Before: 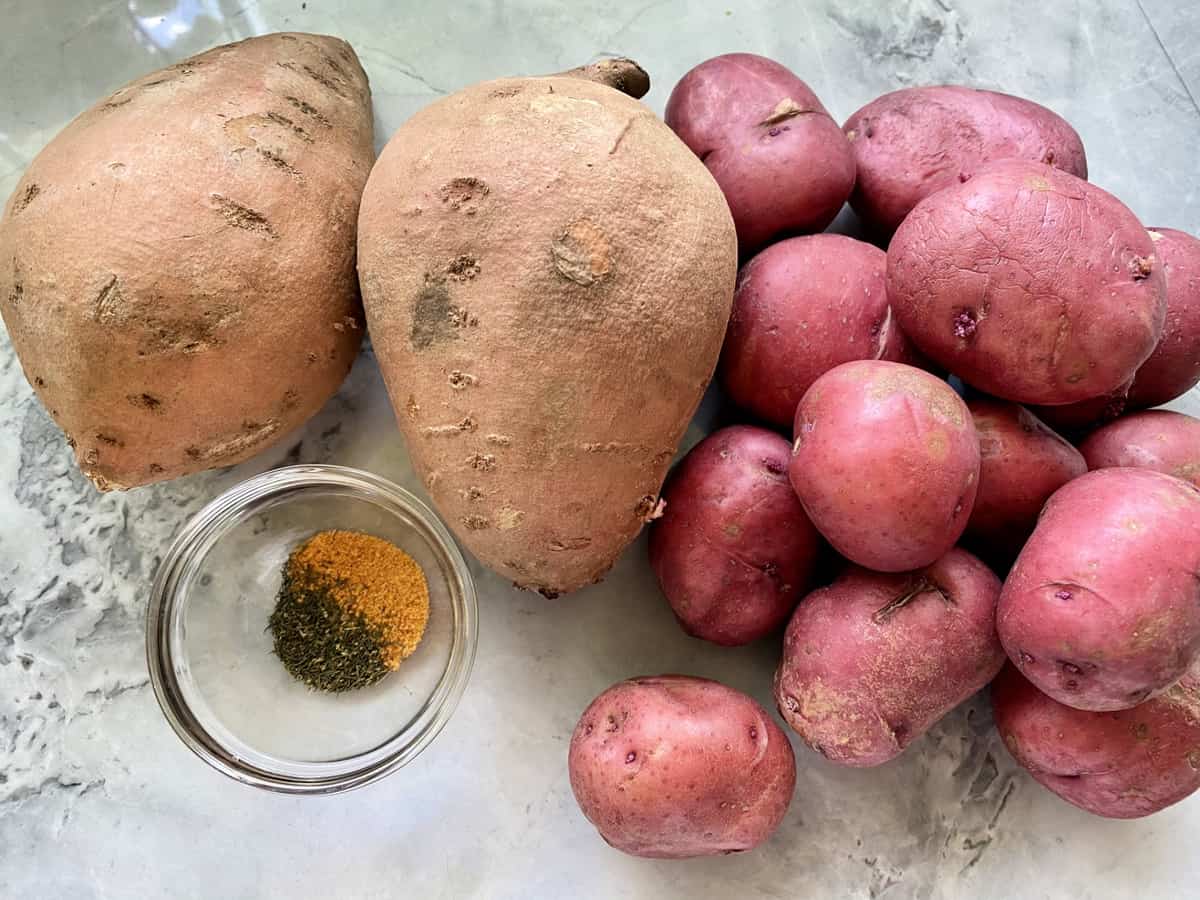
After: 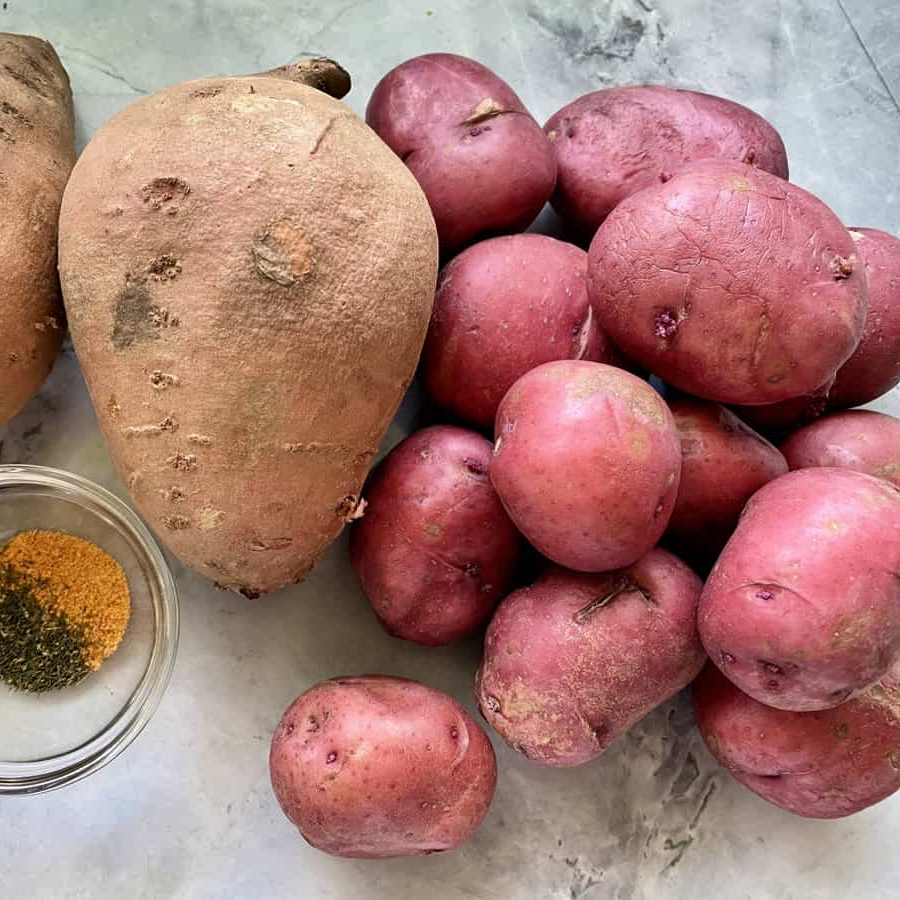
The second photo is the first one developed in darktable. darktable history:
shadows and highlights: shadows 59.17, soften with gaussian
crop and rotate: left 24.989%
